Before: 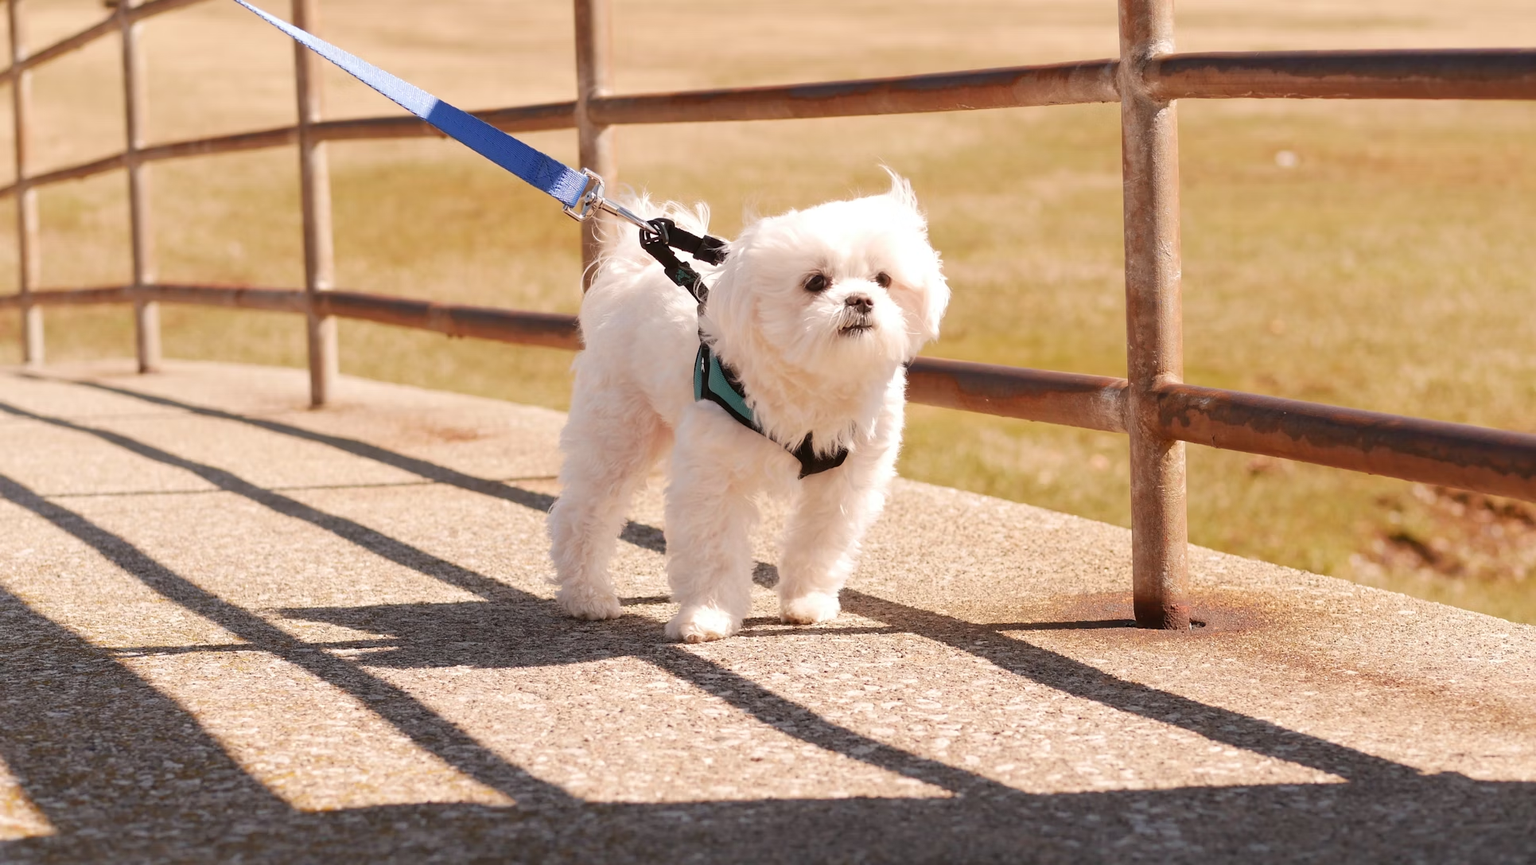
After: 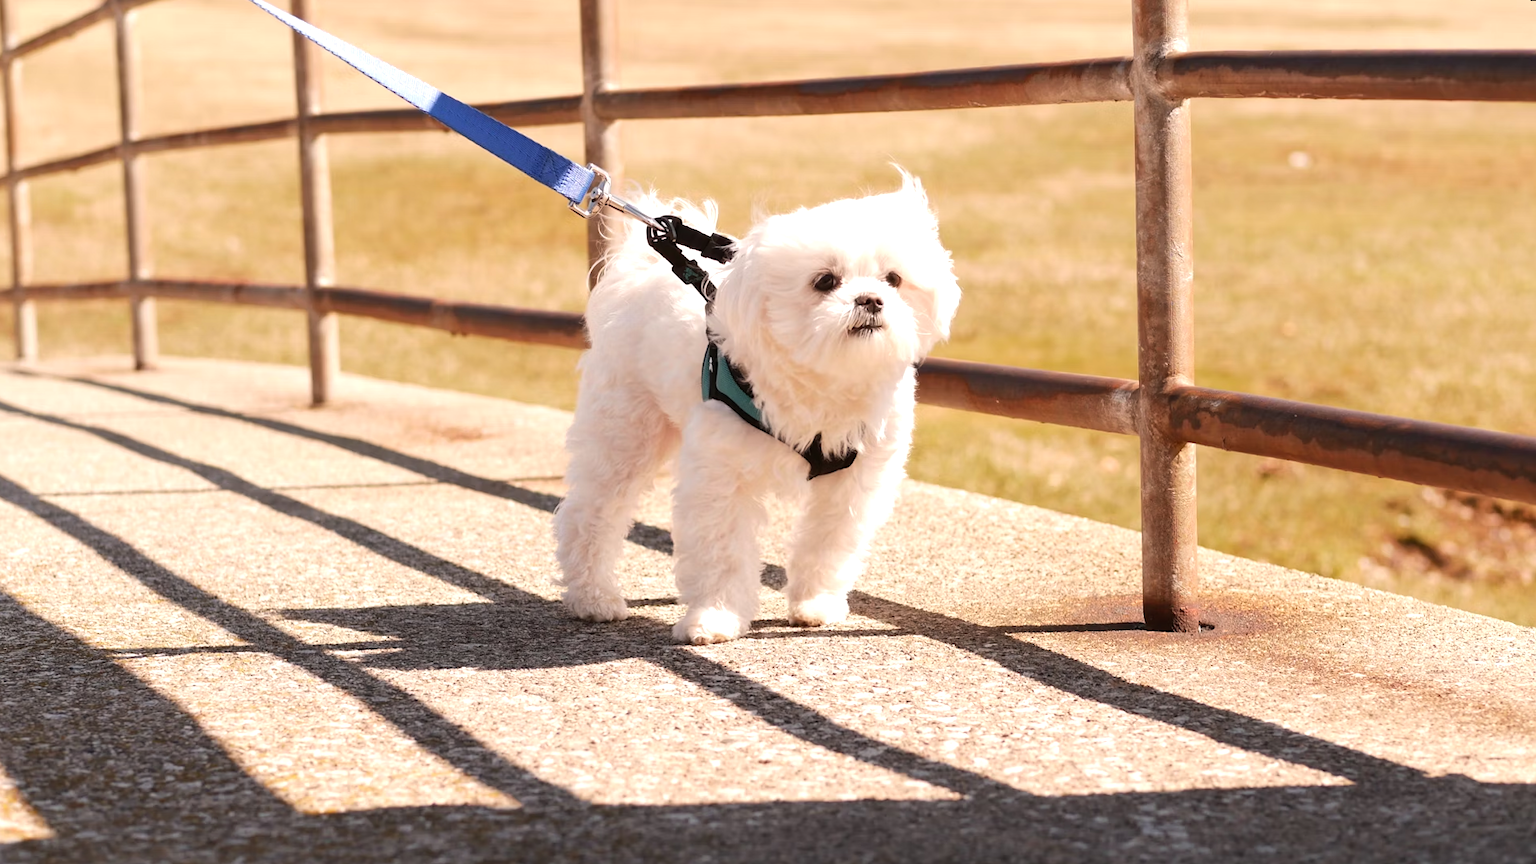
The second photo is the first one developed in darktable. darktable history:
rotate and perspective: rotation 0.174°, lens shift (vertical) 0.013, lens shift (horizontal) 0.019, shear 0.001, automatic cropping original format, crop left 0.007, crop right 0.991, crop top 0.016, crop bottom 0.997
tone equalizer: -8 EV -0.417 EV, -7 EV -0.389 EV, -6 EV -0.333 EV, -5 EV -0.222 EV, -3 EV 0.222 EV, -2 EV 0.333 EV, -1 EV 0.389 EV, +0 EV 0.417 EV, edges refinement/feathering 500, mask exposure compensation -1.25 EV, preserve details no
